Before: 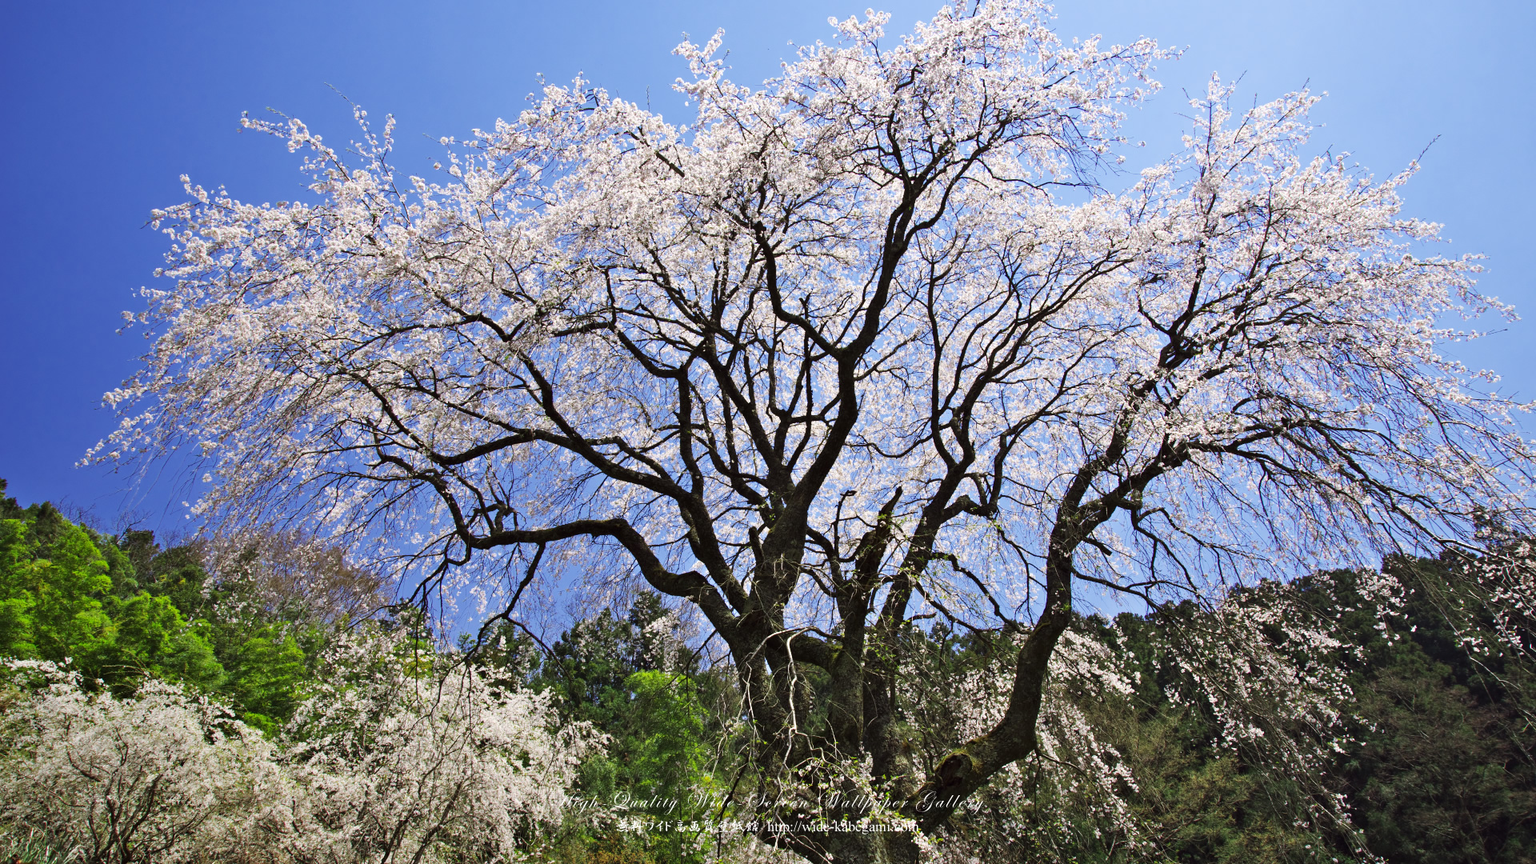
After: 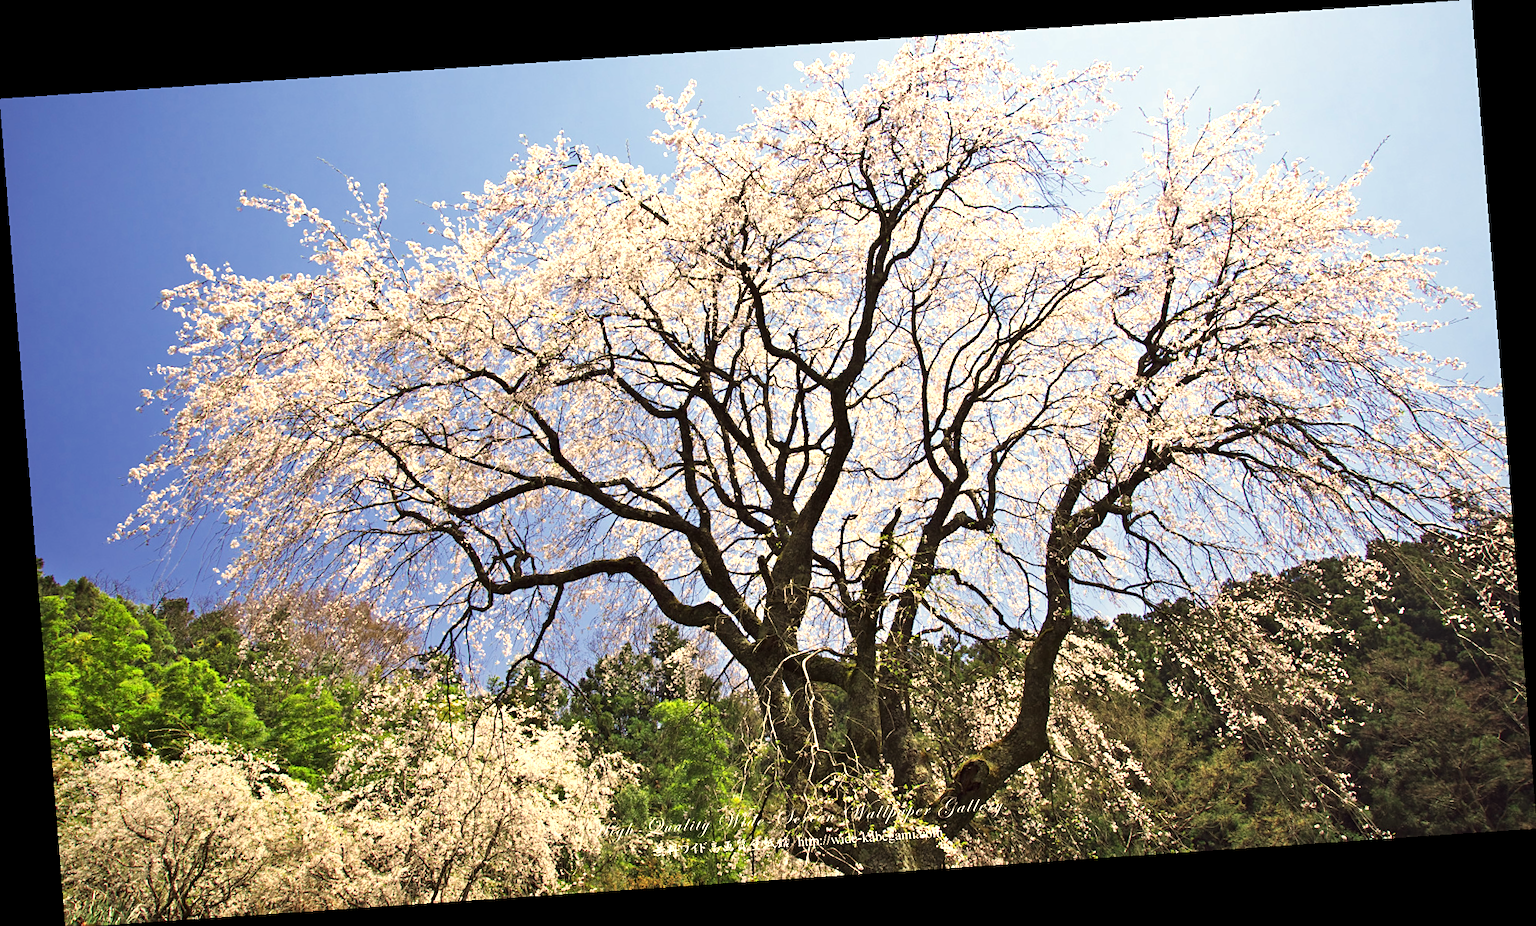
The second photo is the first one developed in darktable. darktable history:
exposure: exposure 0.648 EV, compensate highlight preservation false
rotate and perspective: rotation -4.2°, shear 0.006, automatic cropping off
white balance: red 1.123, blue 0.83
sharpen: amount 0.2
